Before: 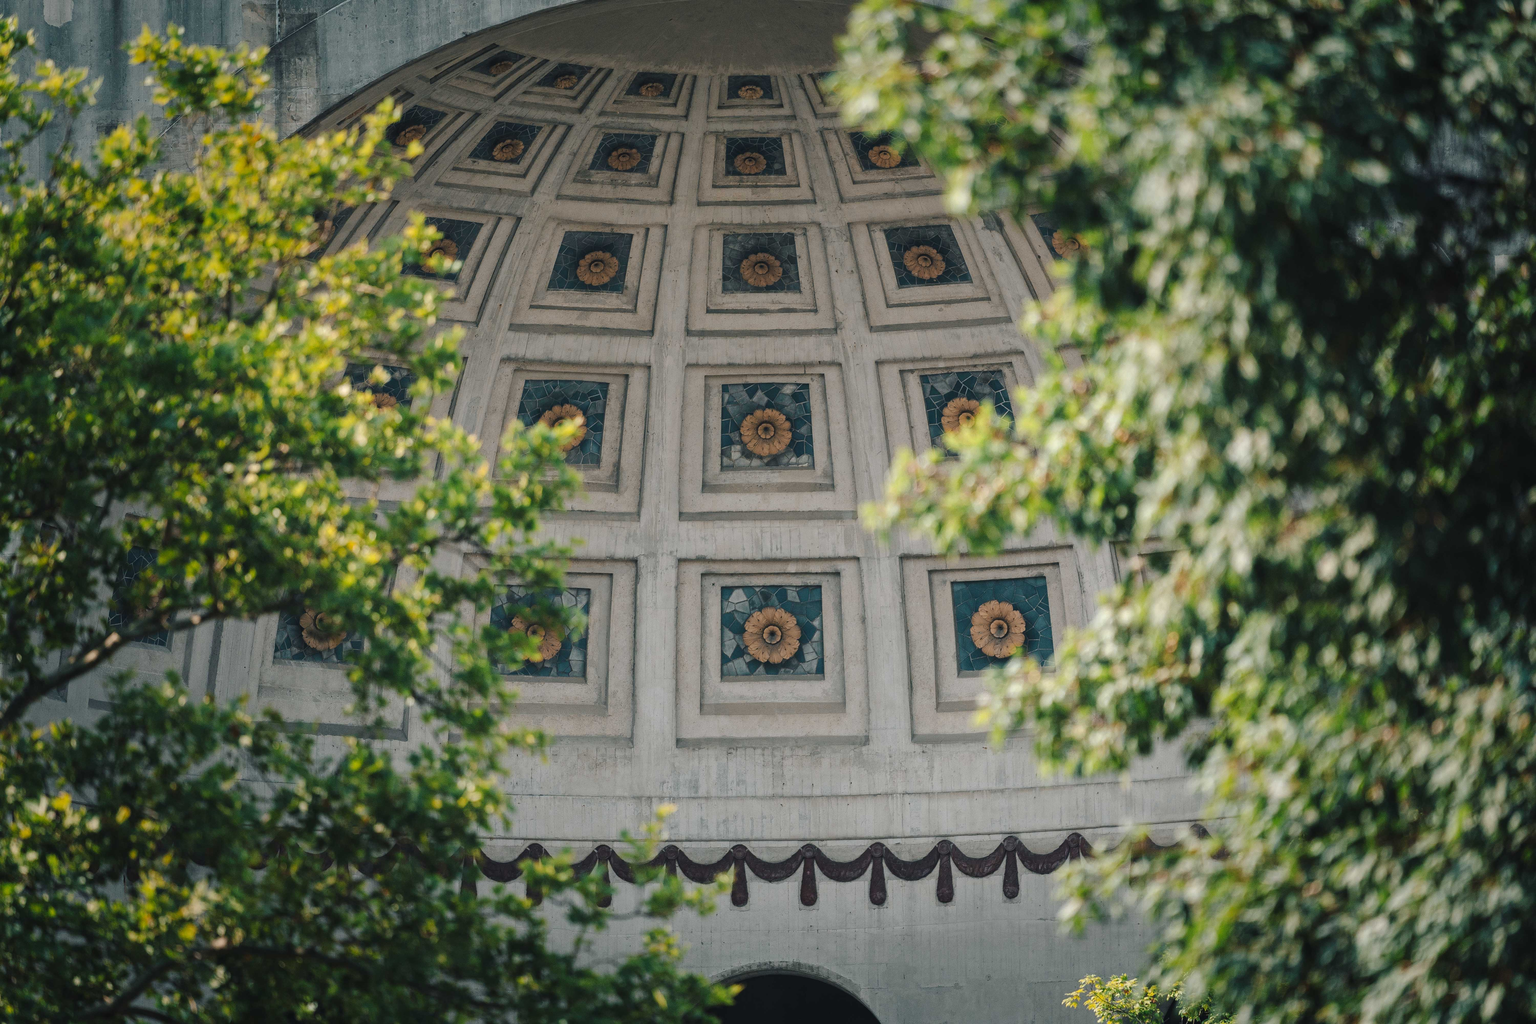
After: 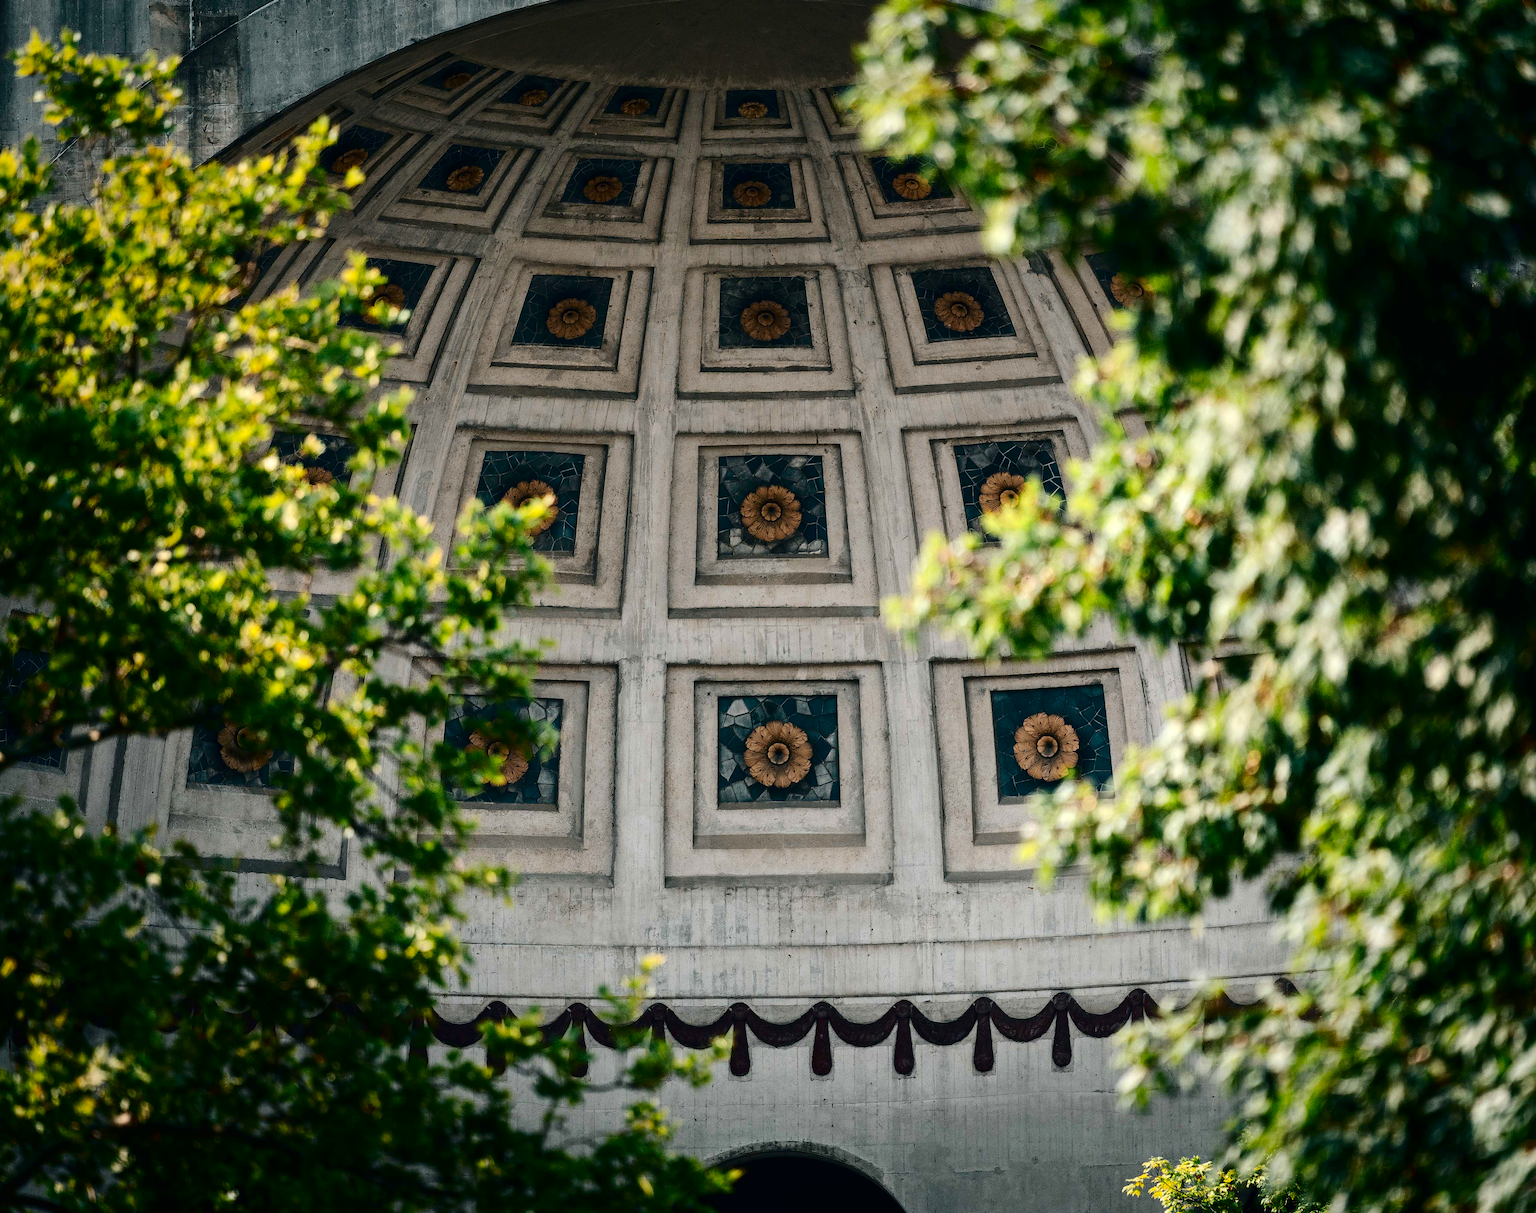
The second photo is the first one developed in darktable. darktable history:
tone equalizer: -8 EV -0.417 EV, -7 EV -0.389 EV, -6 EV -0.333 EV, -5 EV -0.222 EV, -3 EV 0.222 EV, -2 EV 0.333 EV, -1 EV 0.389 EV, +0 EV 0.417 EV, edges refinement/feathering 500, mask exposure compensation -1.57 EV, preserve details no
contrast brightness saturation: contrast 0.22, brightness -0.19, saturation 0.24
crop: left 7.598%, right 7.873%
